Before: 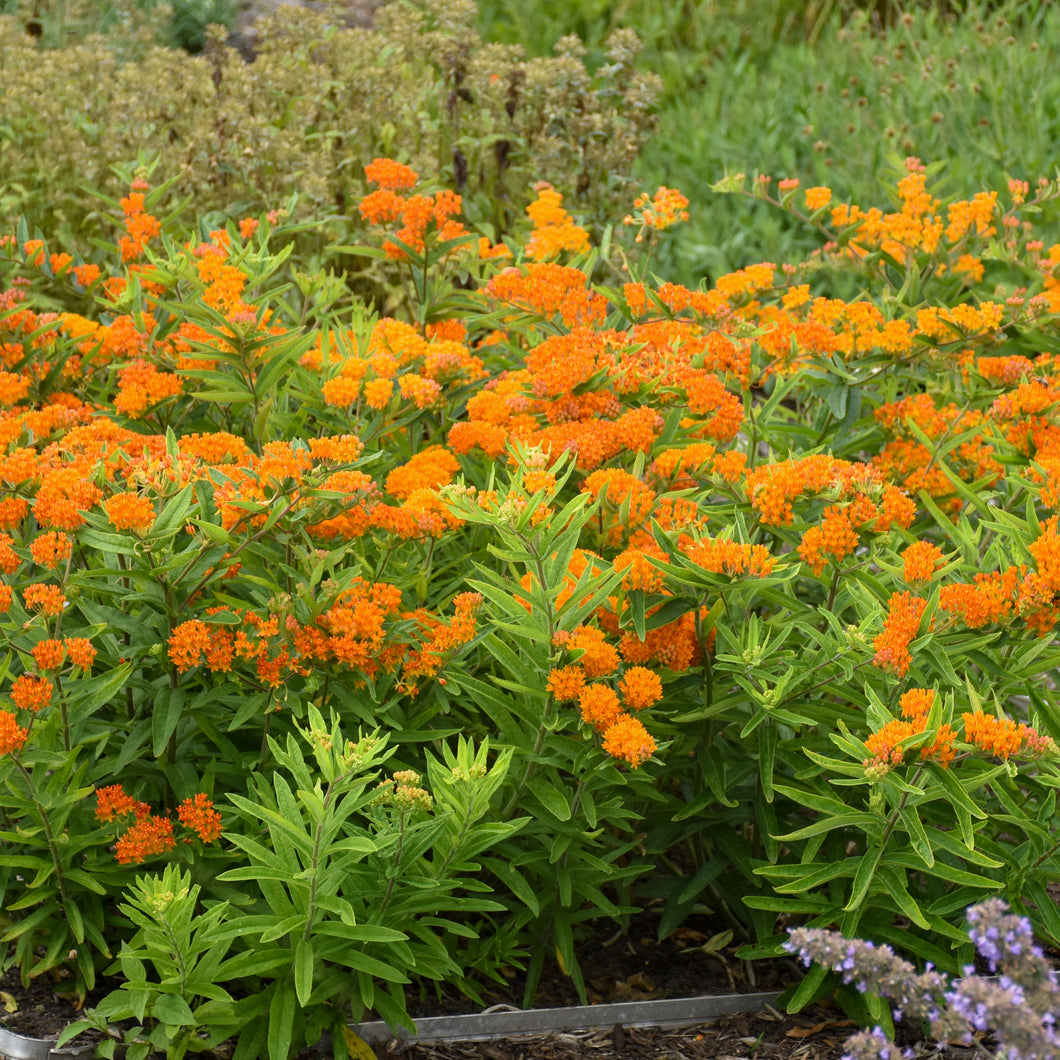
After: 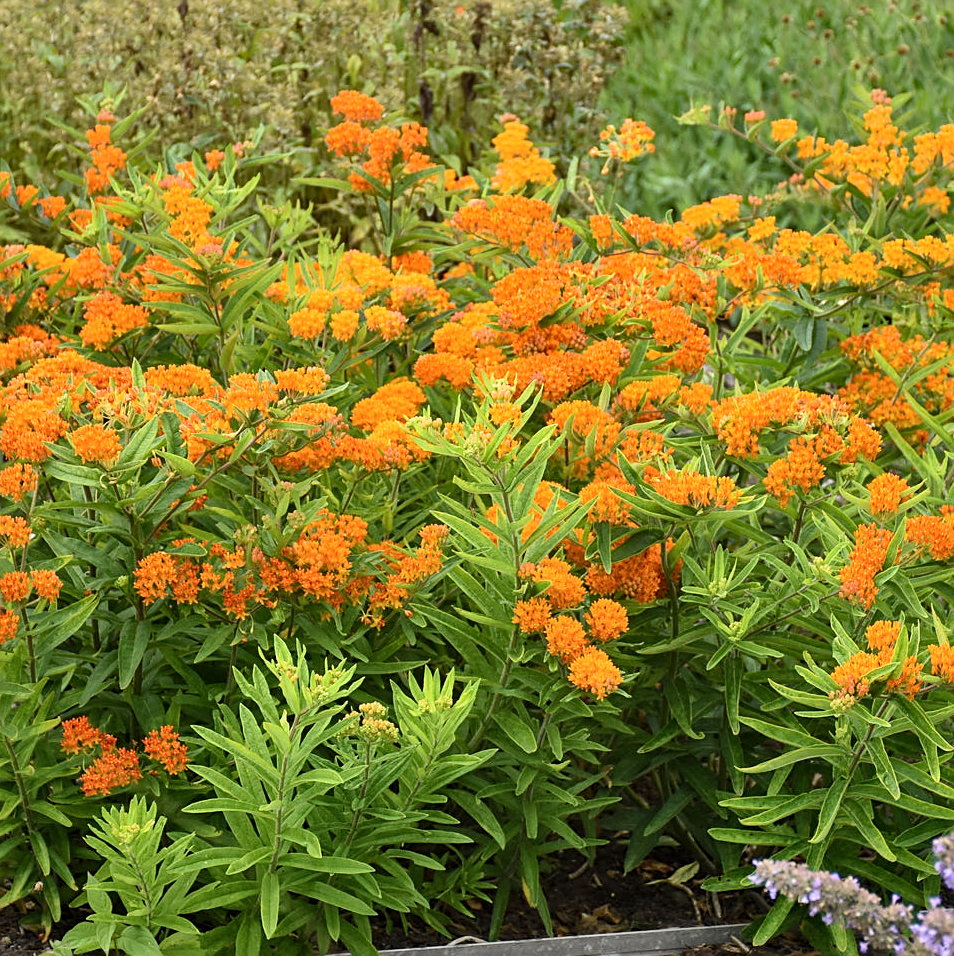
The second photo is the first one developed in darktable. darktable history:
sharpen: on, module defaults
contrast brightness saturation: contrast 0.153, brightness 0.047
crop: left 3.243%, top 6.451%, right 6.666%, bottom 3.288%
shadows and highlights: shadows 60.25, soften with gaussian
